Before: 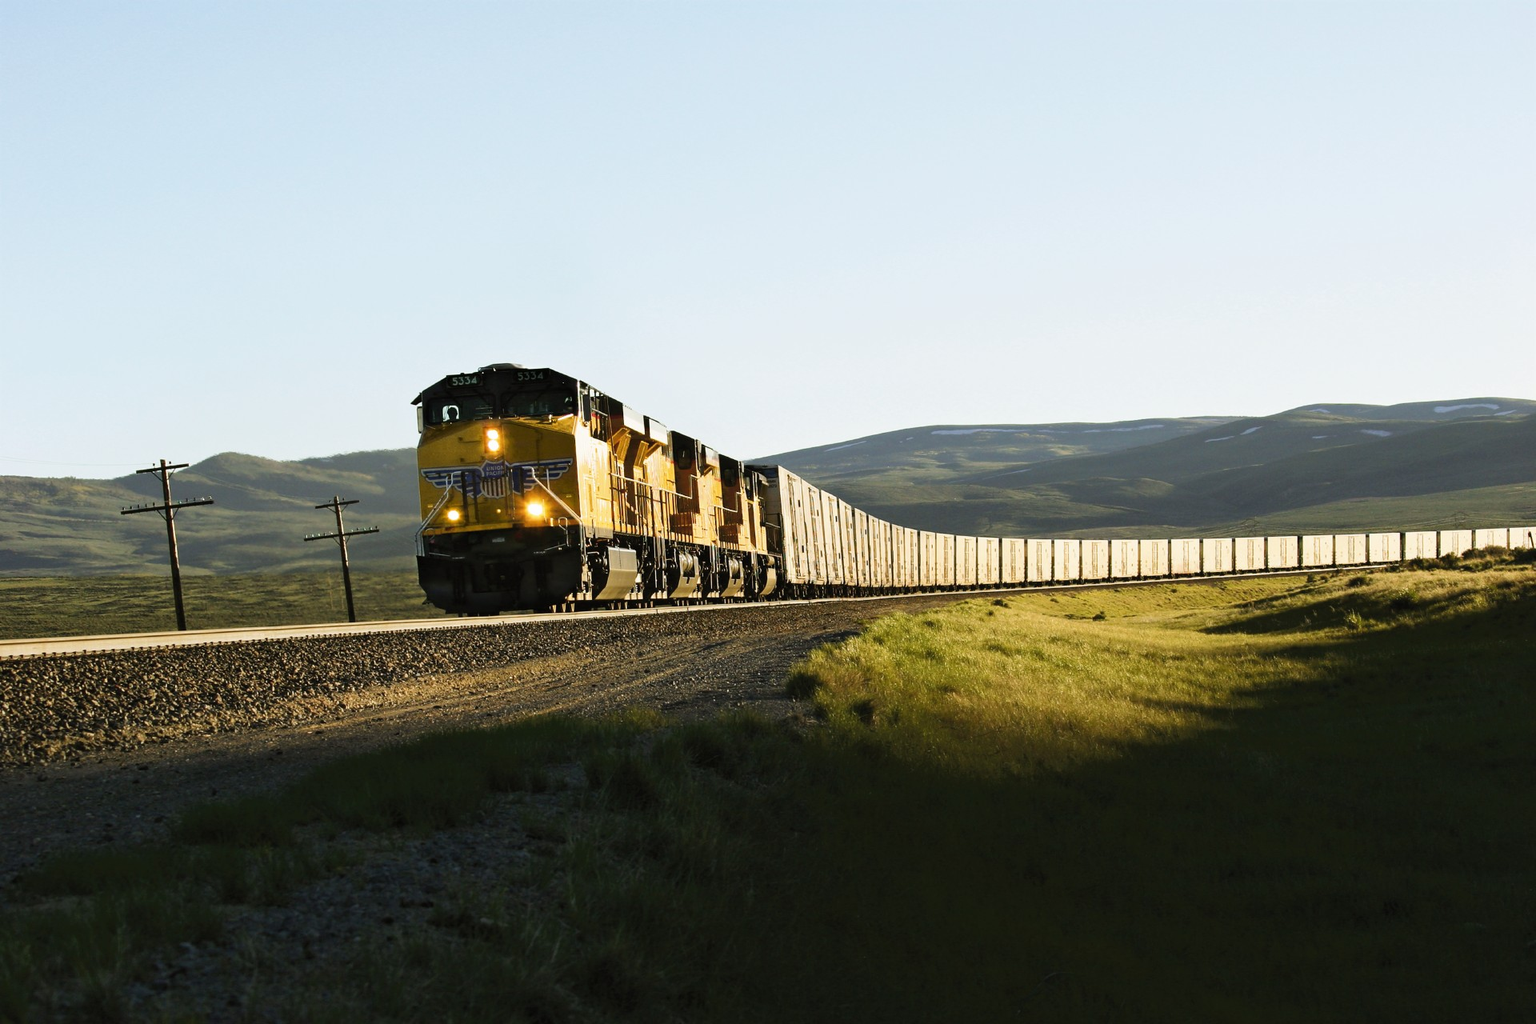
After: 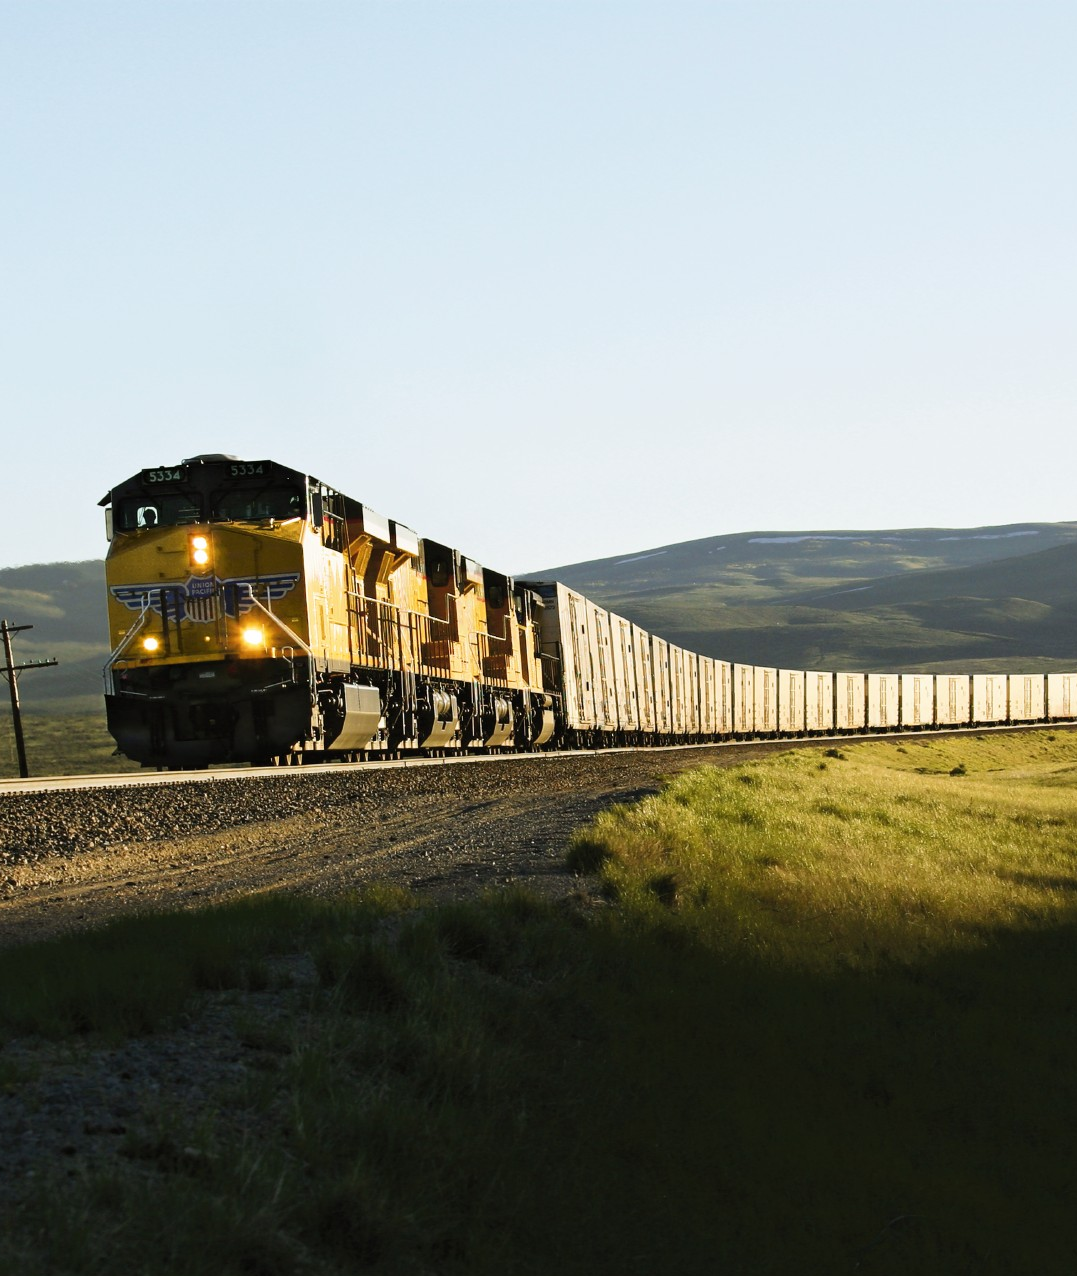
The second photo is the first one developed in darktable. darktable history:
tone equalizer: on, module defaults
crop: left 21.674%, right 22.086%
